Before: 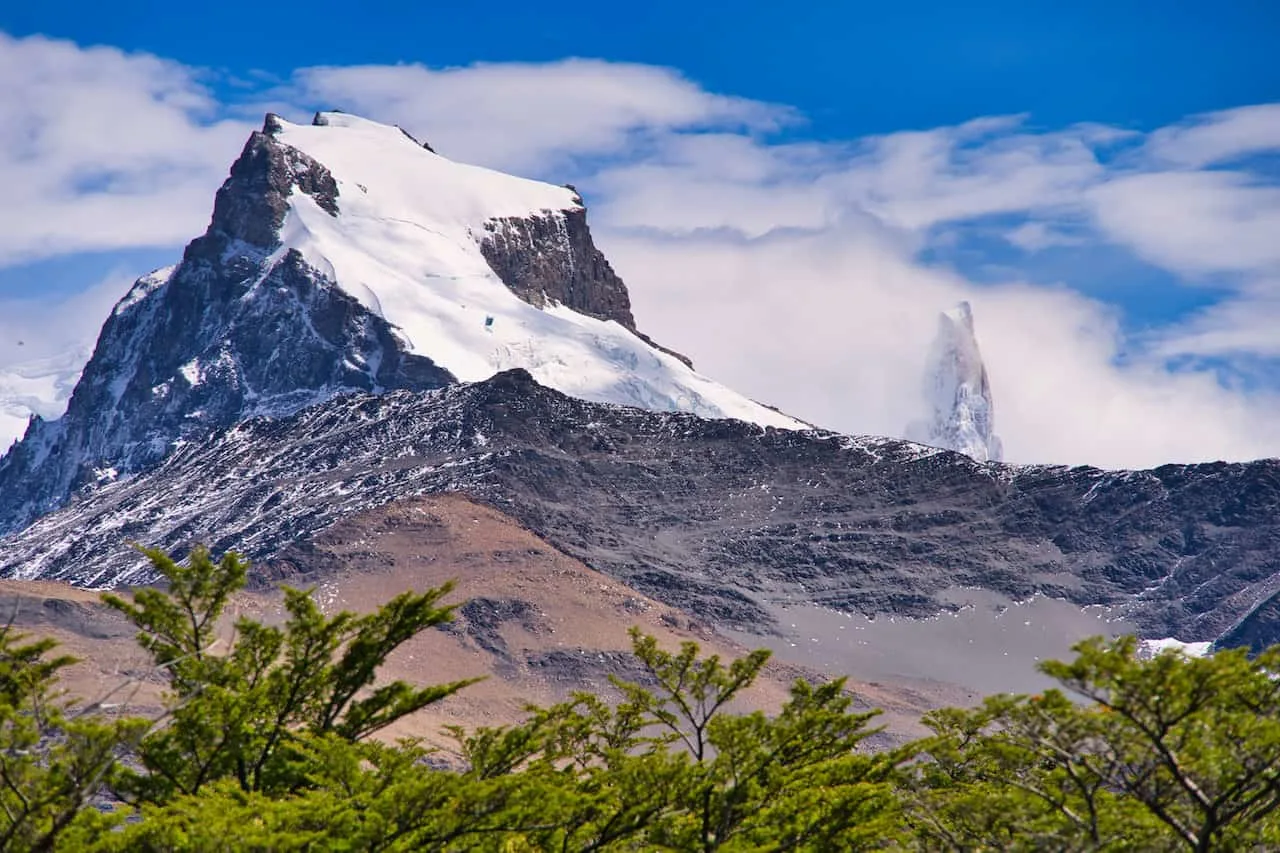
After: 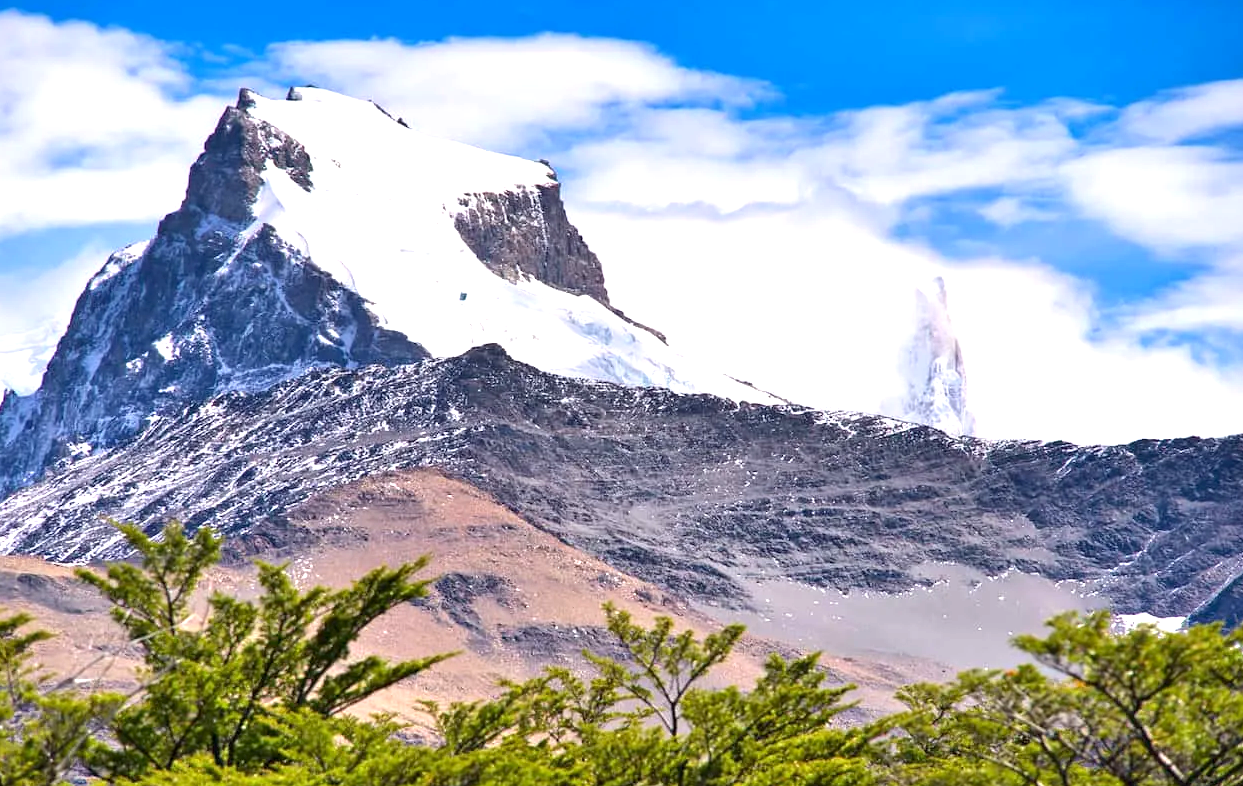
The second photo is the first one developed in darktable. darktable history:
crop: left 2.106%, top 2.96%, right 0.736%, bottom 4.832%
exposure: black level correction 0.001, exposure 0.966 EV, compensate highlight preservation false
